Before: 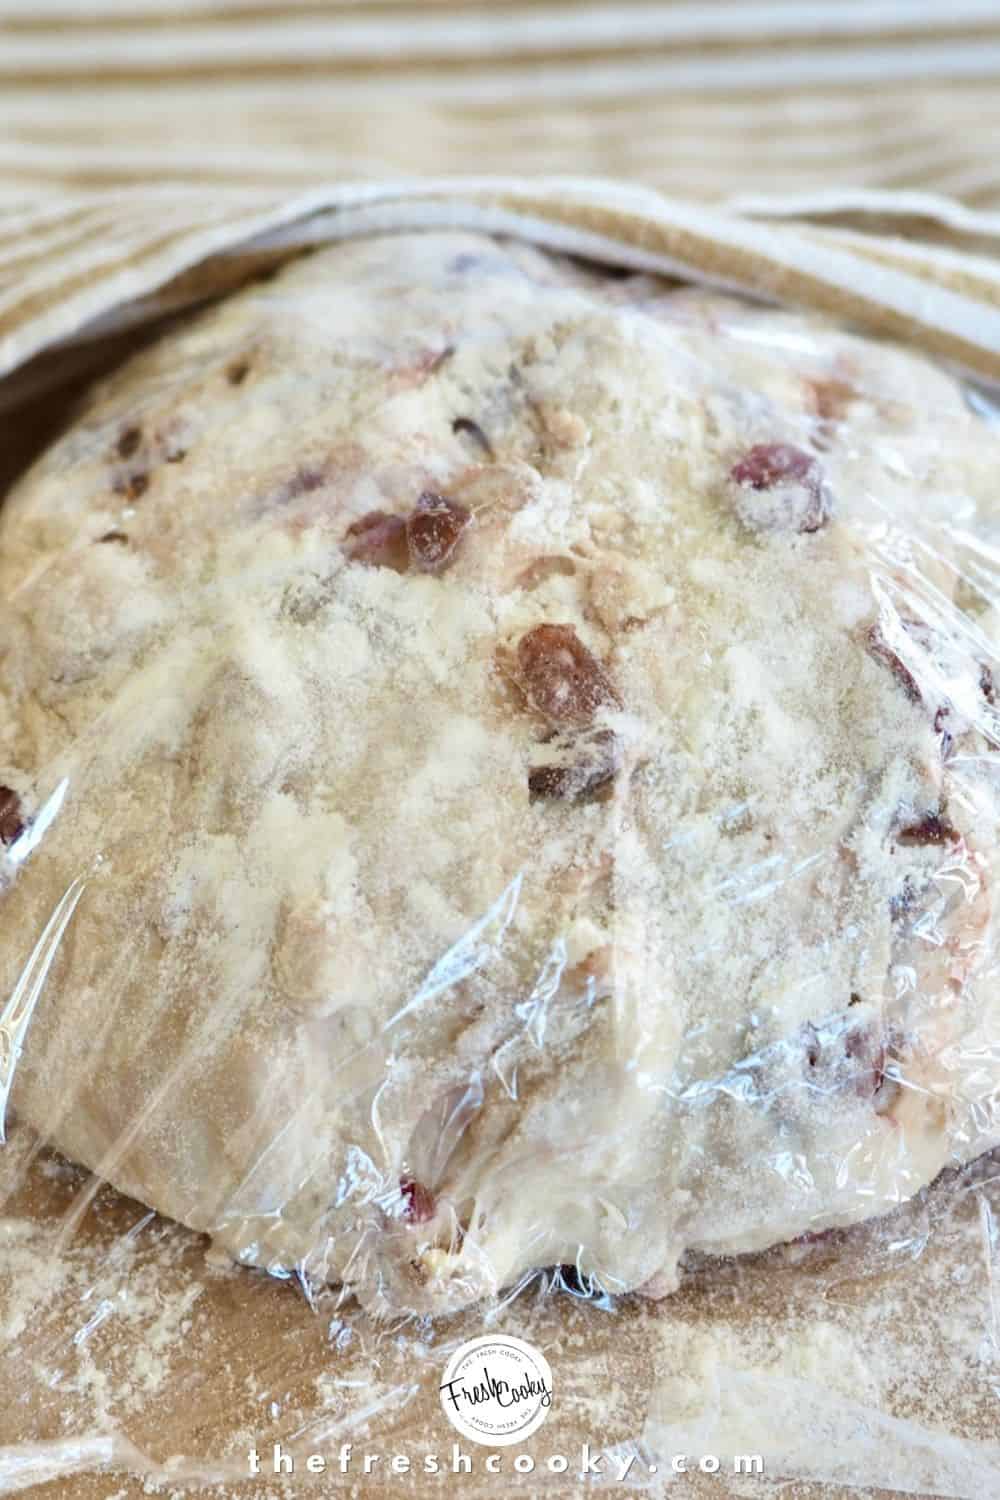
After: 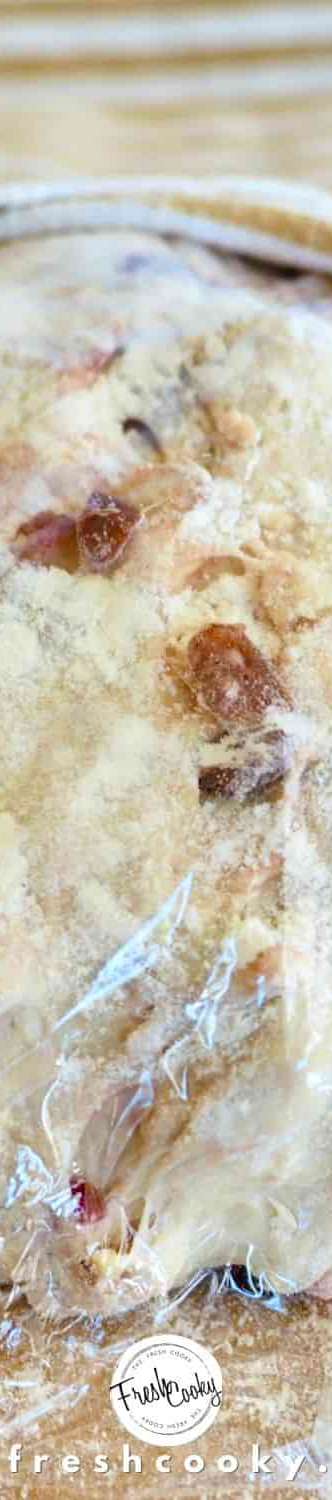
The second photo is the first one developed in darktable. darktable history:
velvia: strength 32.27%, mid-tones bias 0.205
crop: left 33.043%, right 33.662%
